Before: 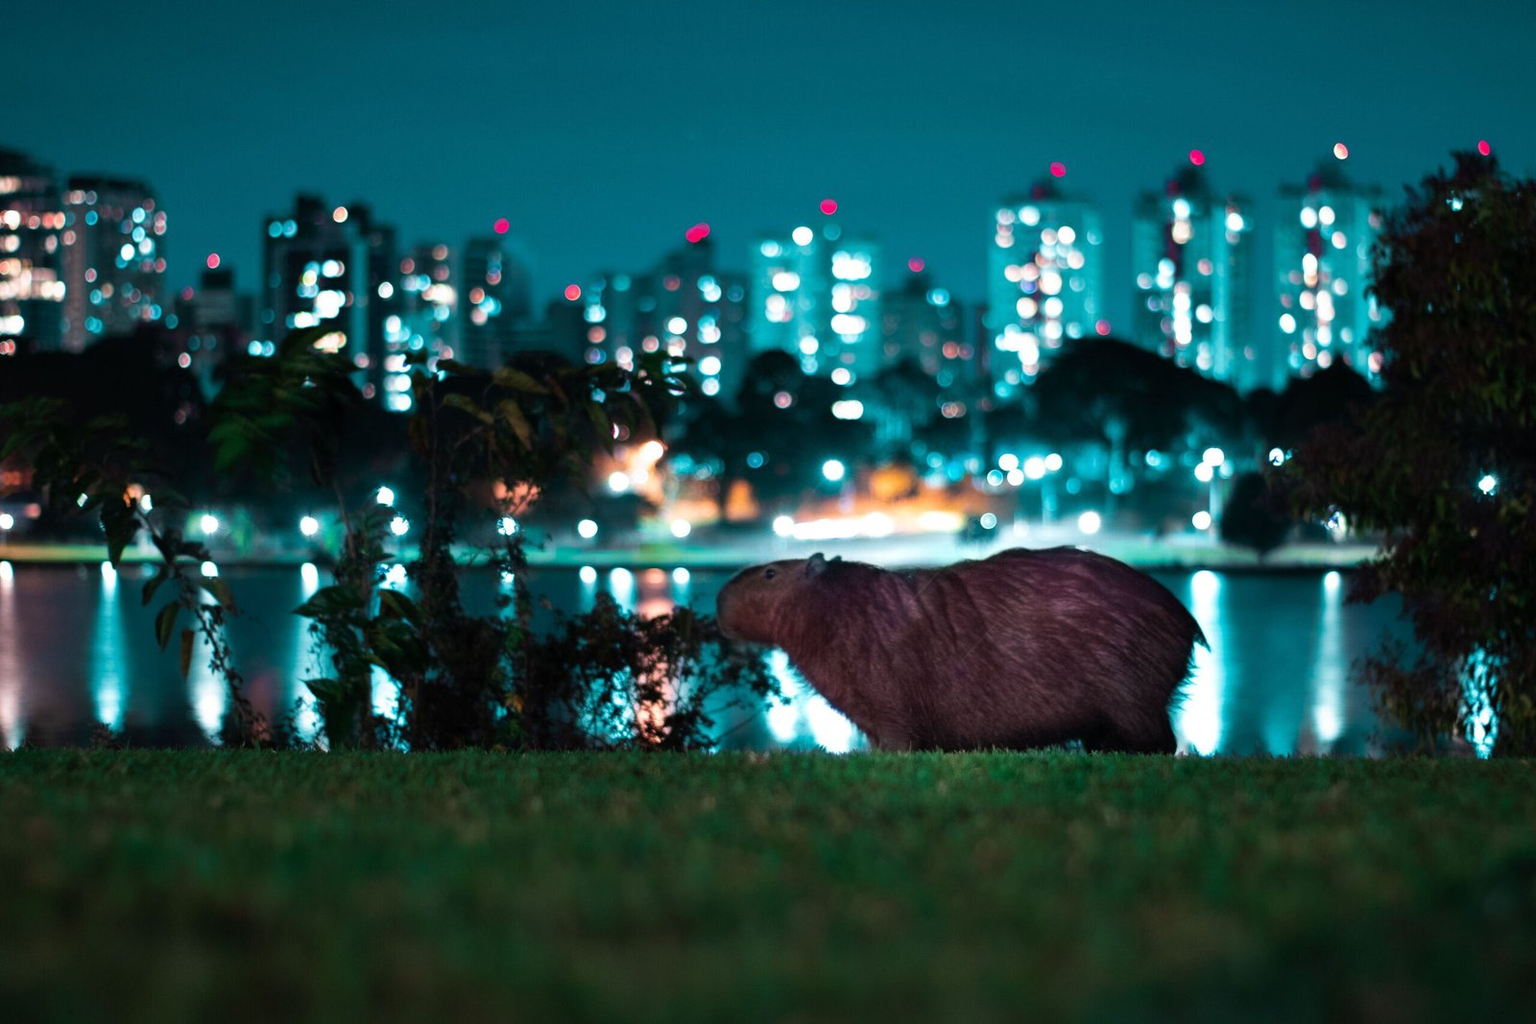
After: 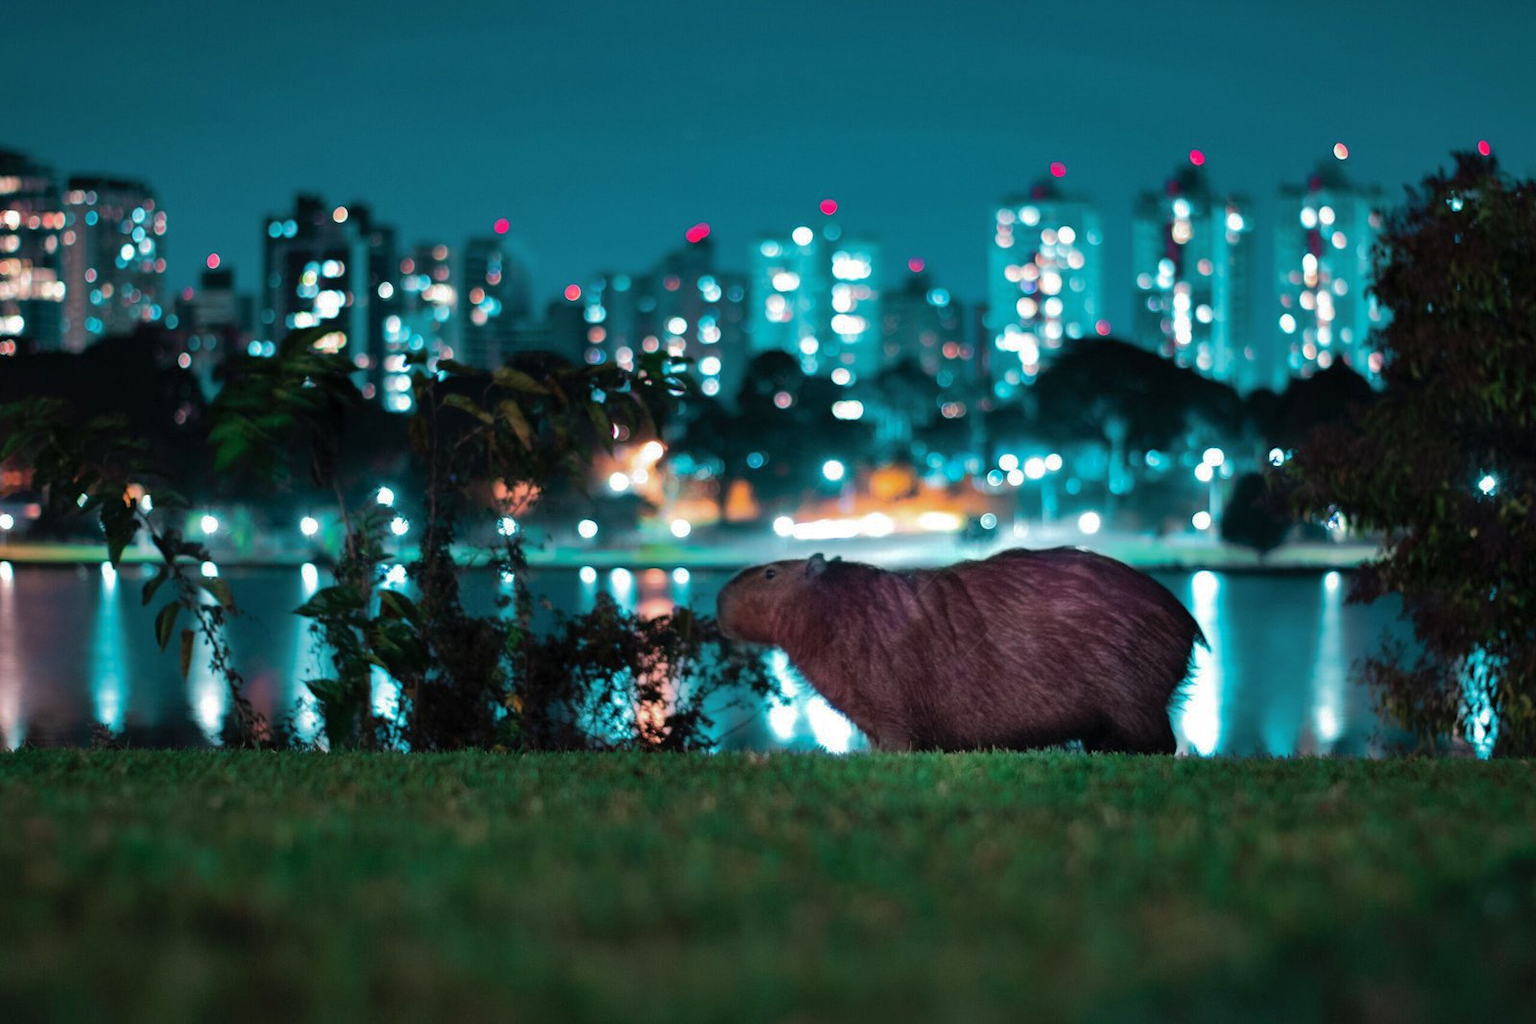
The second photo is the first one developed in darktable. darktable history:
shadows and highlights: shadows 40, highlights -60
color balance rgb: linear chroma grading › global chroma -0.67%, saturation formula JzAzBz (2021)
